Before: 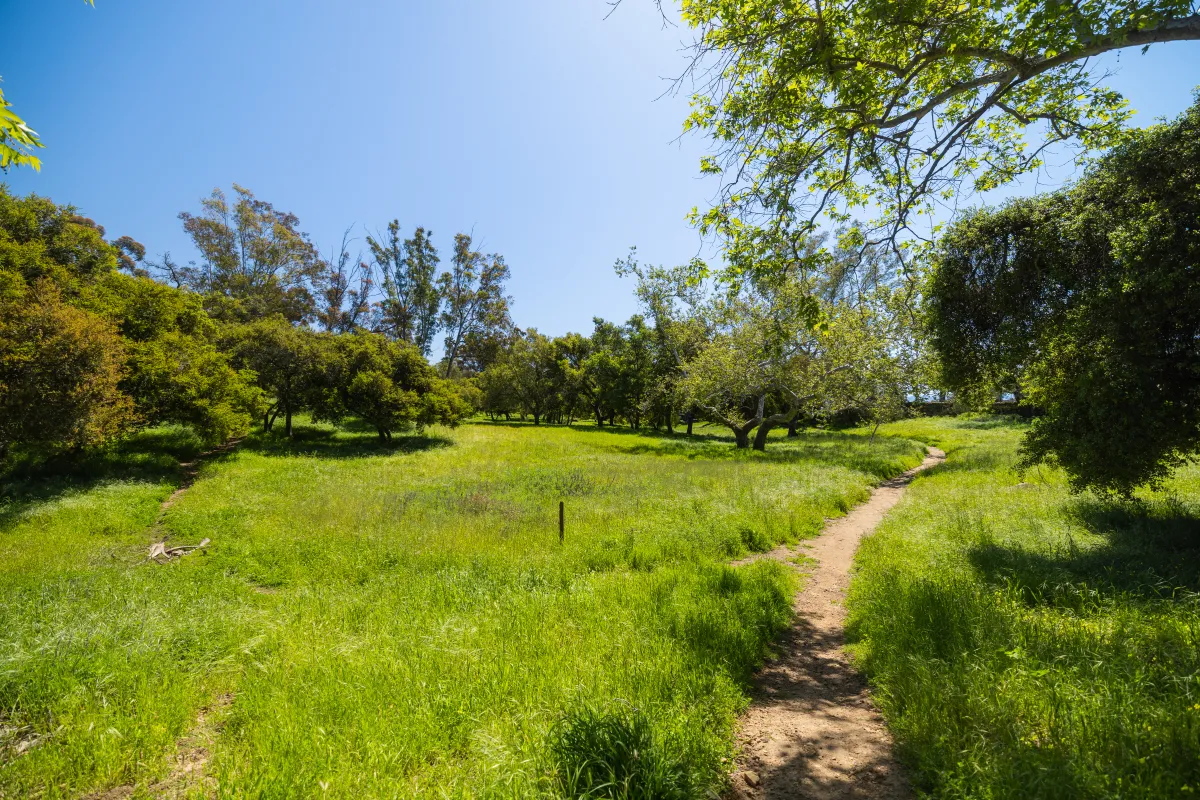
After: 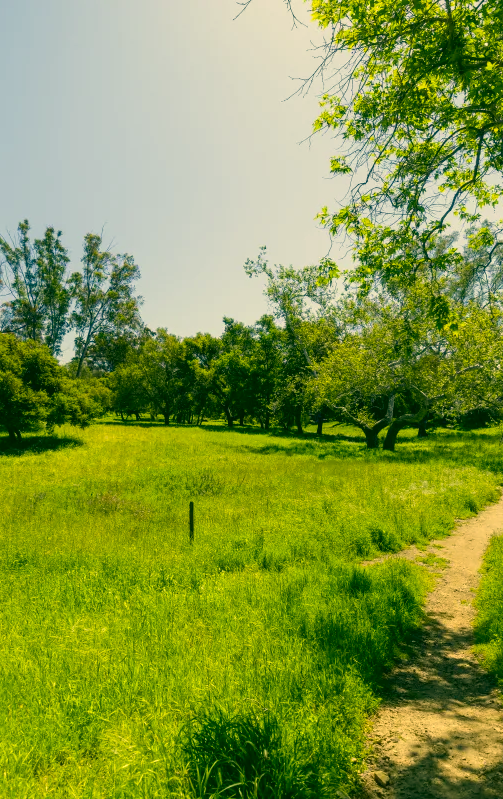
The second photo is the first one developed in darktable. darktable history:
color correction: highlights a* 5.64, highlights b* 33.41, shadows a* -25.55, shadows b* 3.83
crop: left 30.844%, right 27.172%
